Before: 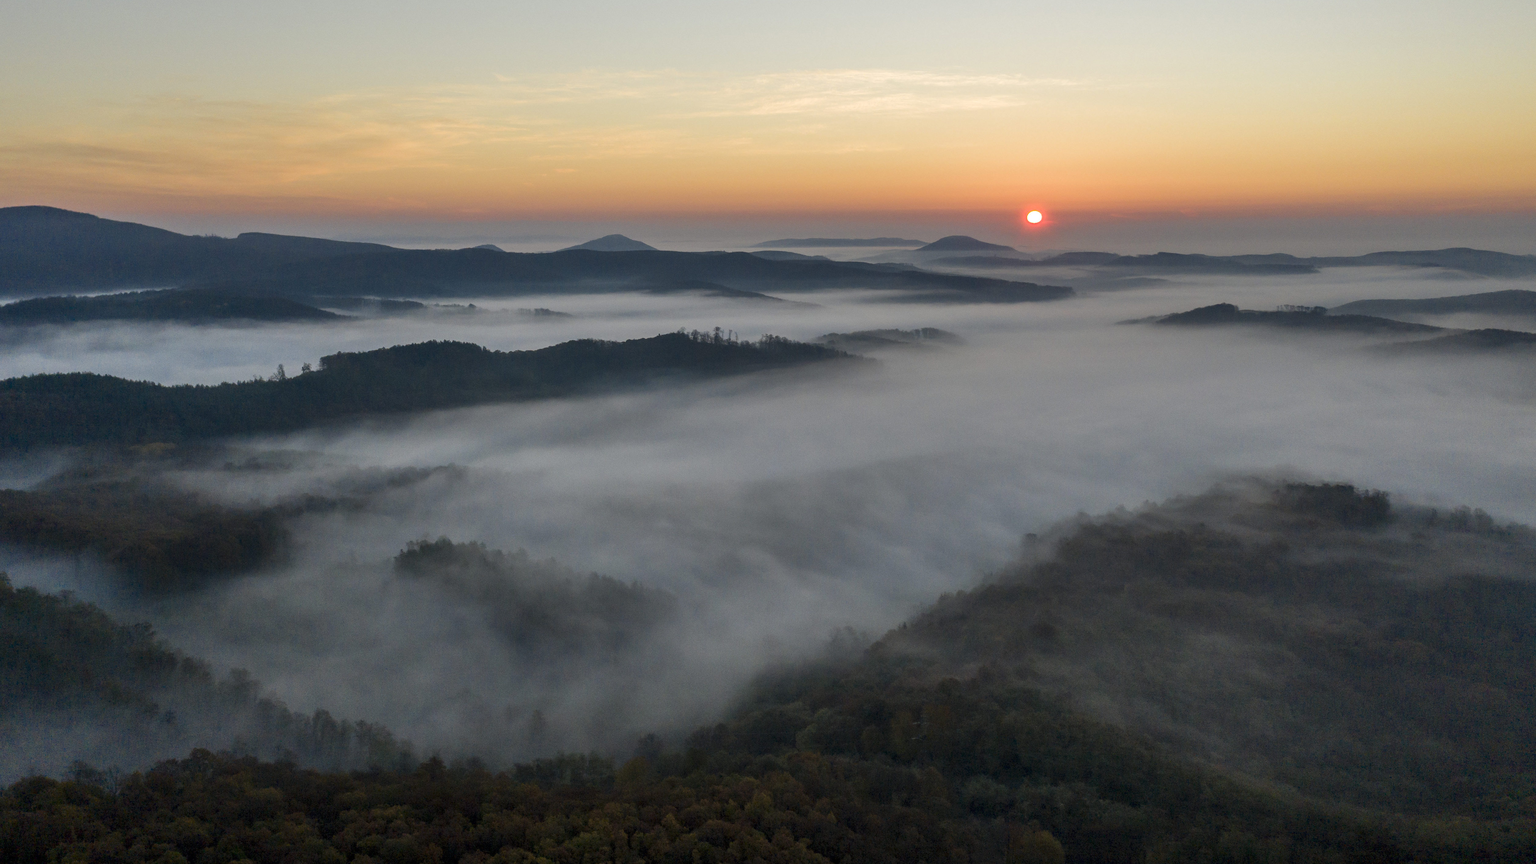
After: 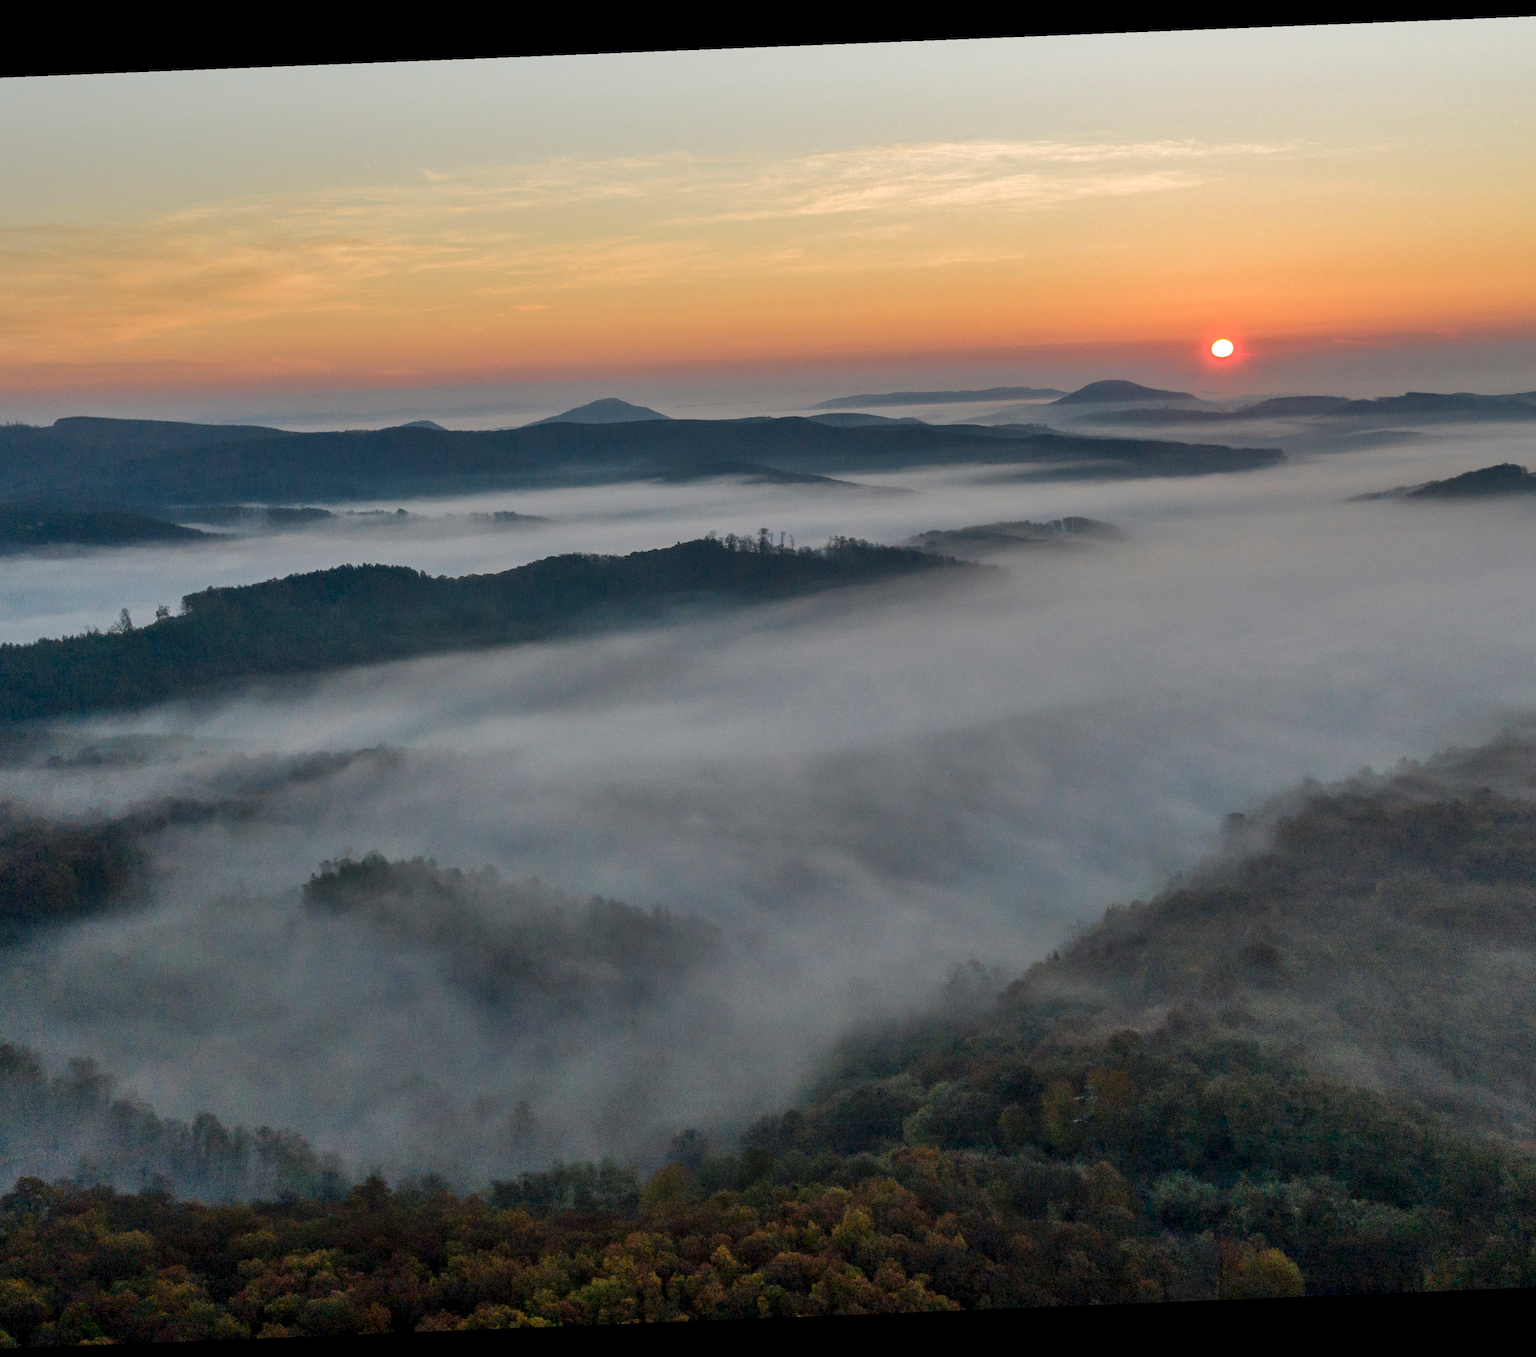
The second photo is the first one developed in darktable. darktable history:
crop and rotate: left 13.409%, right 19.924%
shadows and highlights: soften with gaussian
rotate and perspective: rotation -2.29°, automatic cropping off
